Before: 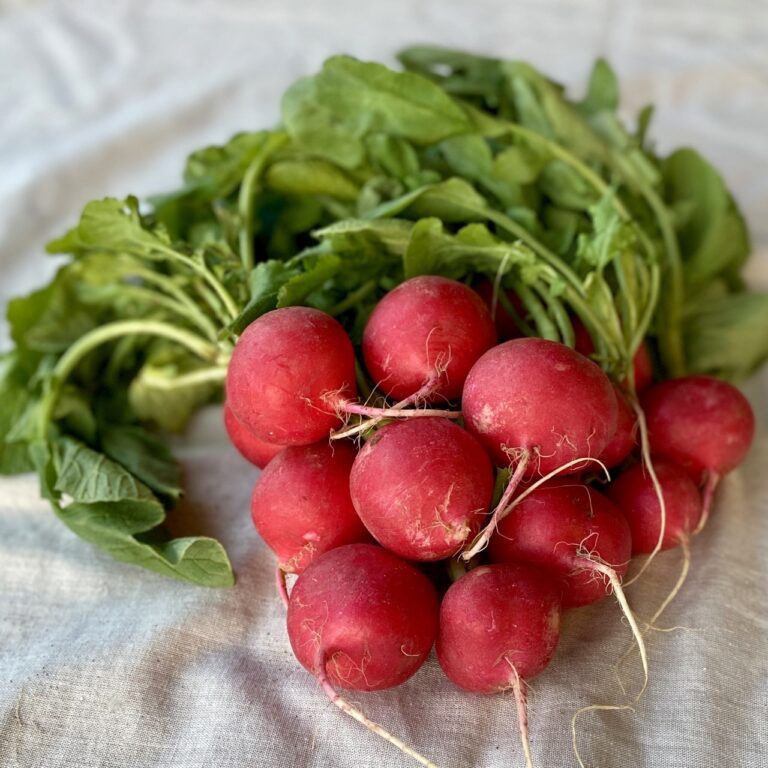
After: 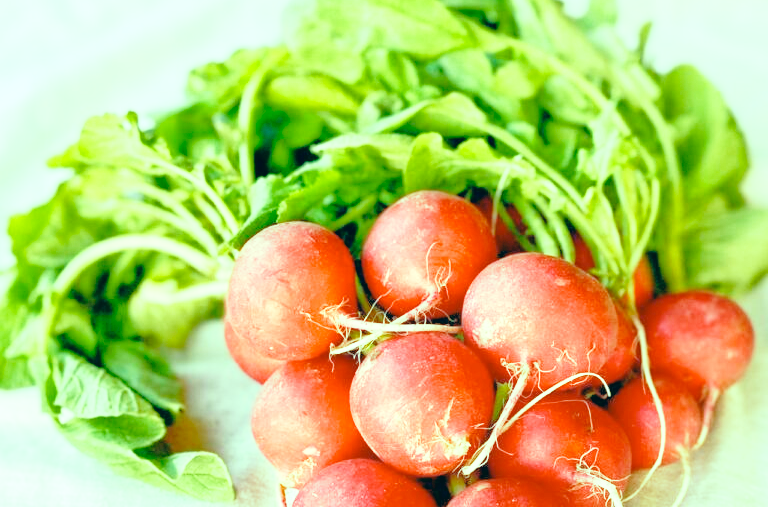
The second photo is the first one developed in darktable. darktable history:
tone equalizer: -7 EV 0.153 EV, -6 EV 0.61 EV, -5 EV 1.13 EV, -4 EV 1.32 EV, -3 EV 1.13 EV, -2 EV 0.6 EV, -1 EV 0.146 EV
crop: top 11.171%, bottom 22.735%
exposure: black level correction 0, exposure 1.441 EV, compensate highlight preservation false
base curve: curves: ch0 [(0, 0) (0.028, 0.03) (0.121, 0.232) (0.46, 0.748) (0.859, 0.968) (1, 1)], preserve colors none
color correction: highlights a* -19.8, highlights b* 9.8, shadows a* -19.86, shadows b* -11.09
